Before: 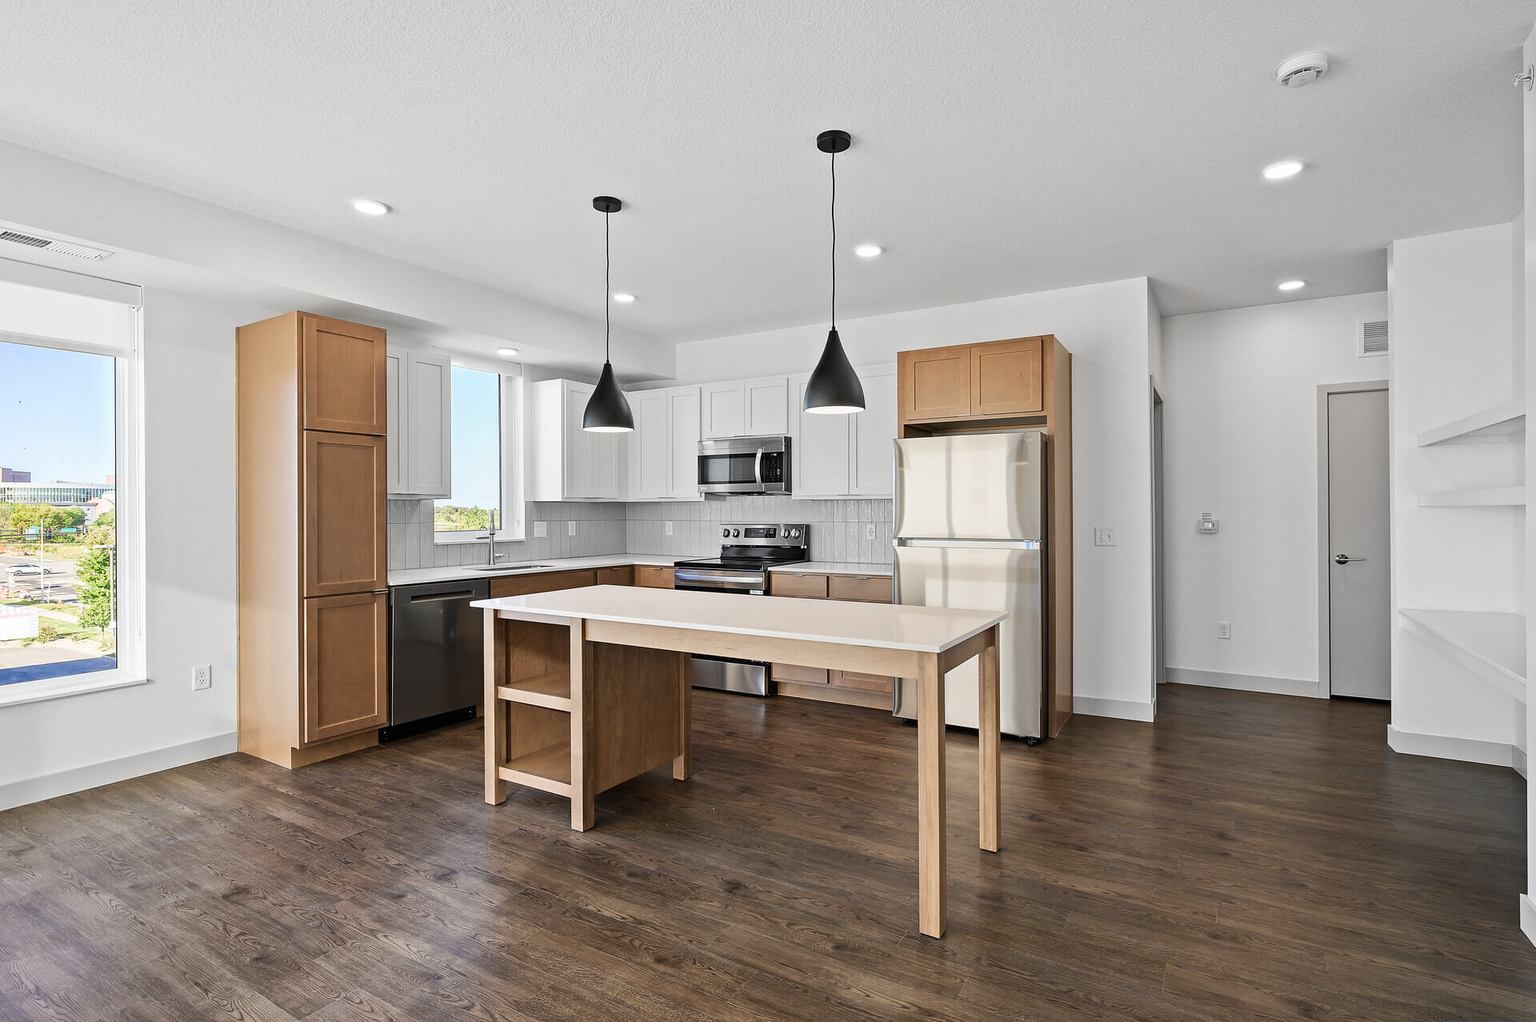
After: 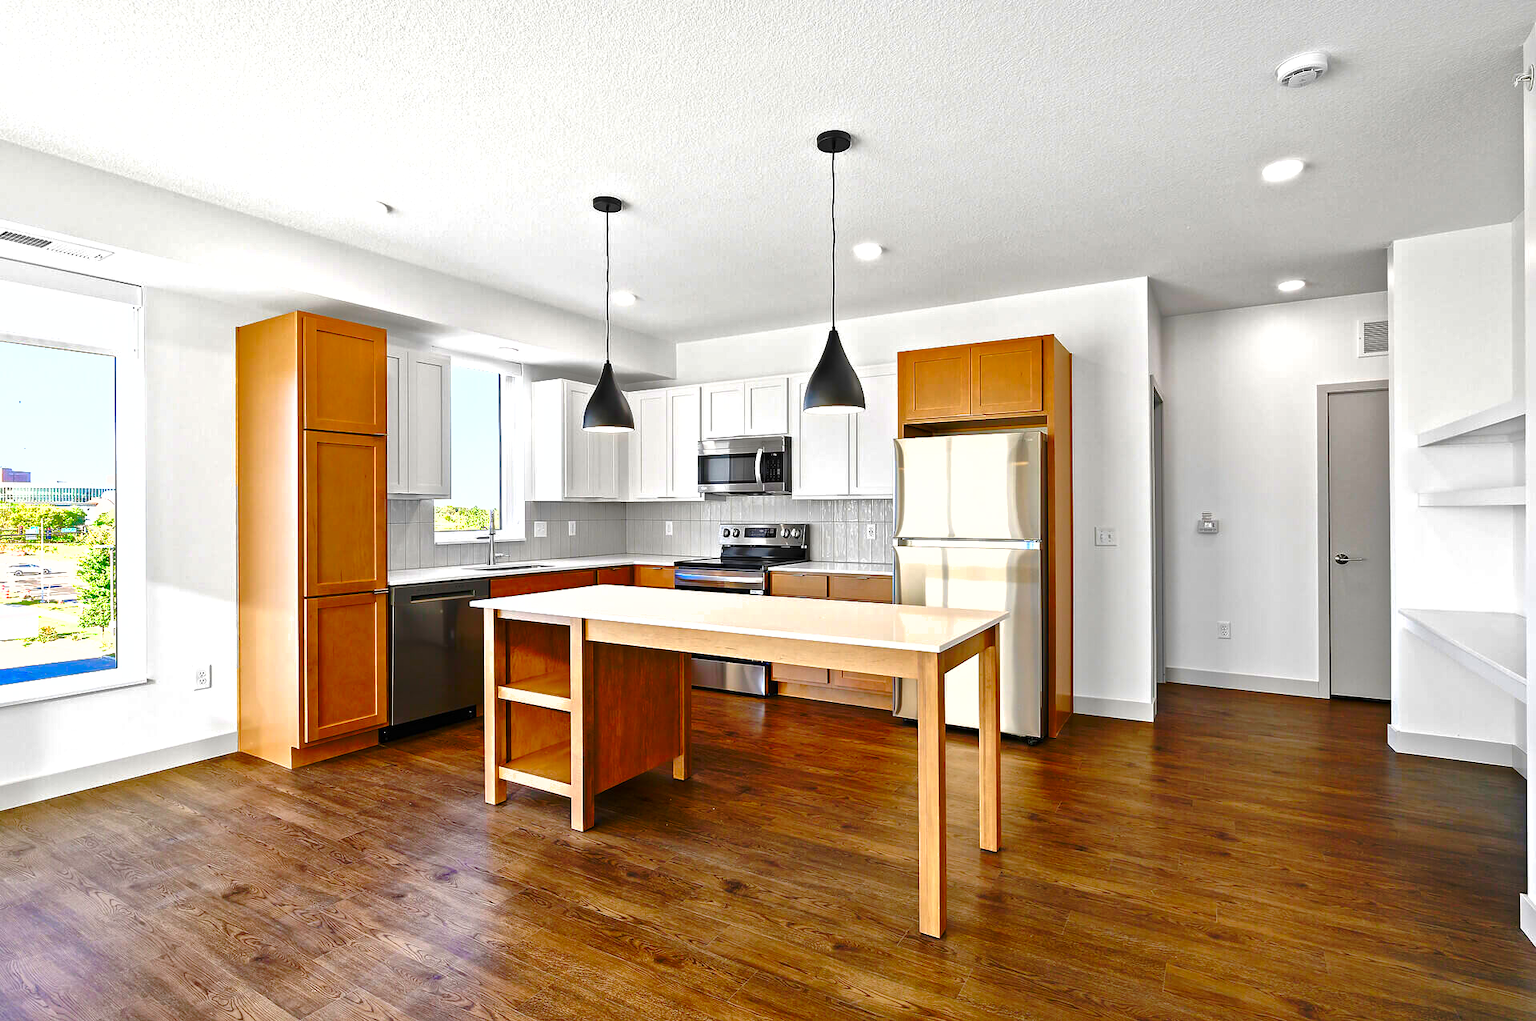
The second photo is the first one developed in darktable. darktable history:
shadows and highlights: on, module defaults
base curve: curves: ch0 [(0, 0) (0.073, 0.04) (0.157, 0.139) (0.492, 0.492) (0.758, 0.758) (1, 1)], preserve colors none
color balance rgb: linear chroma grading › shadows -2.2%, linear chroma grading › highlights -15%, linear chroma grading › global chroma -10%, linear chroma grading › mid-tones -10%, perceptual saturation grading › global saturation 45%, perceptual saturation grading › highlights -50%, perceptual saturation grading › shadows 30%, perceptual brilliance grading › global brilliance 18%, global vibrance 45%
contrast brightness saturation: brightness -0.02, saturation 0.35
